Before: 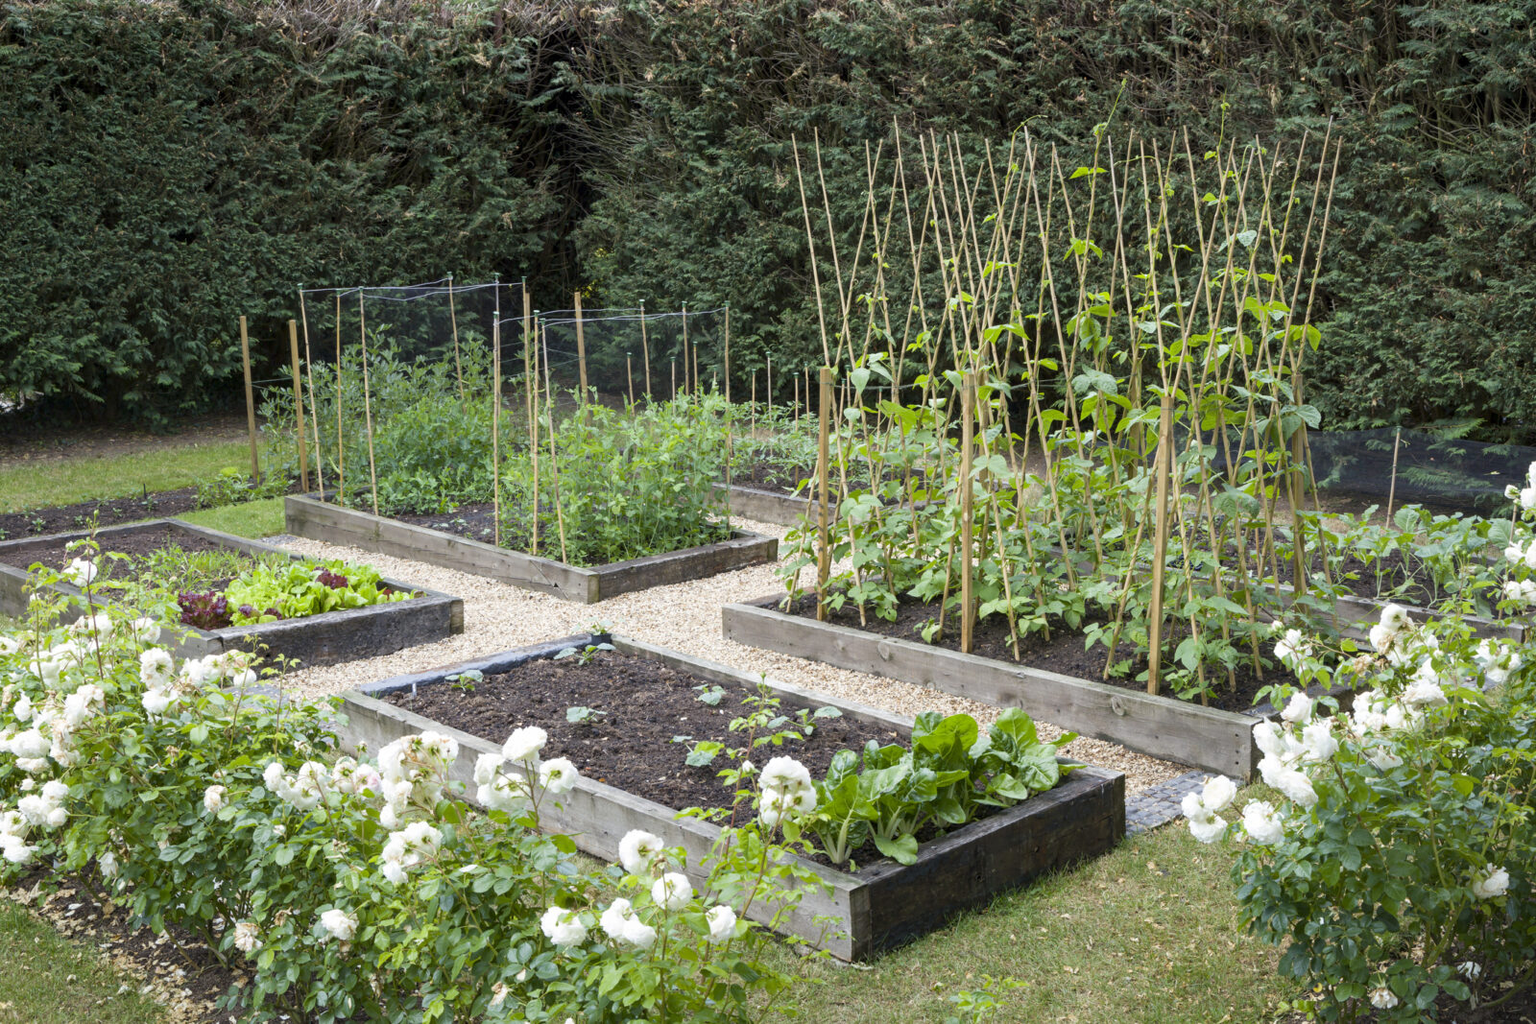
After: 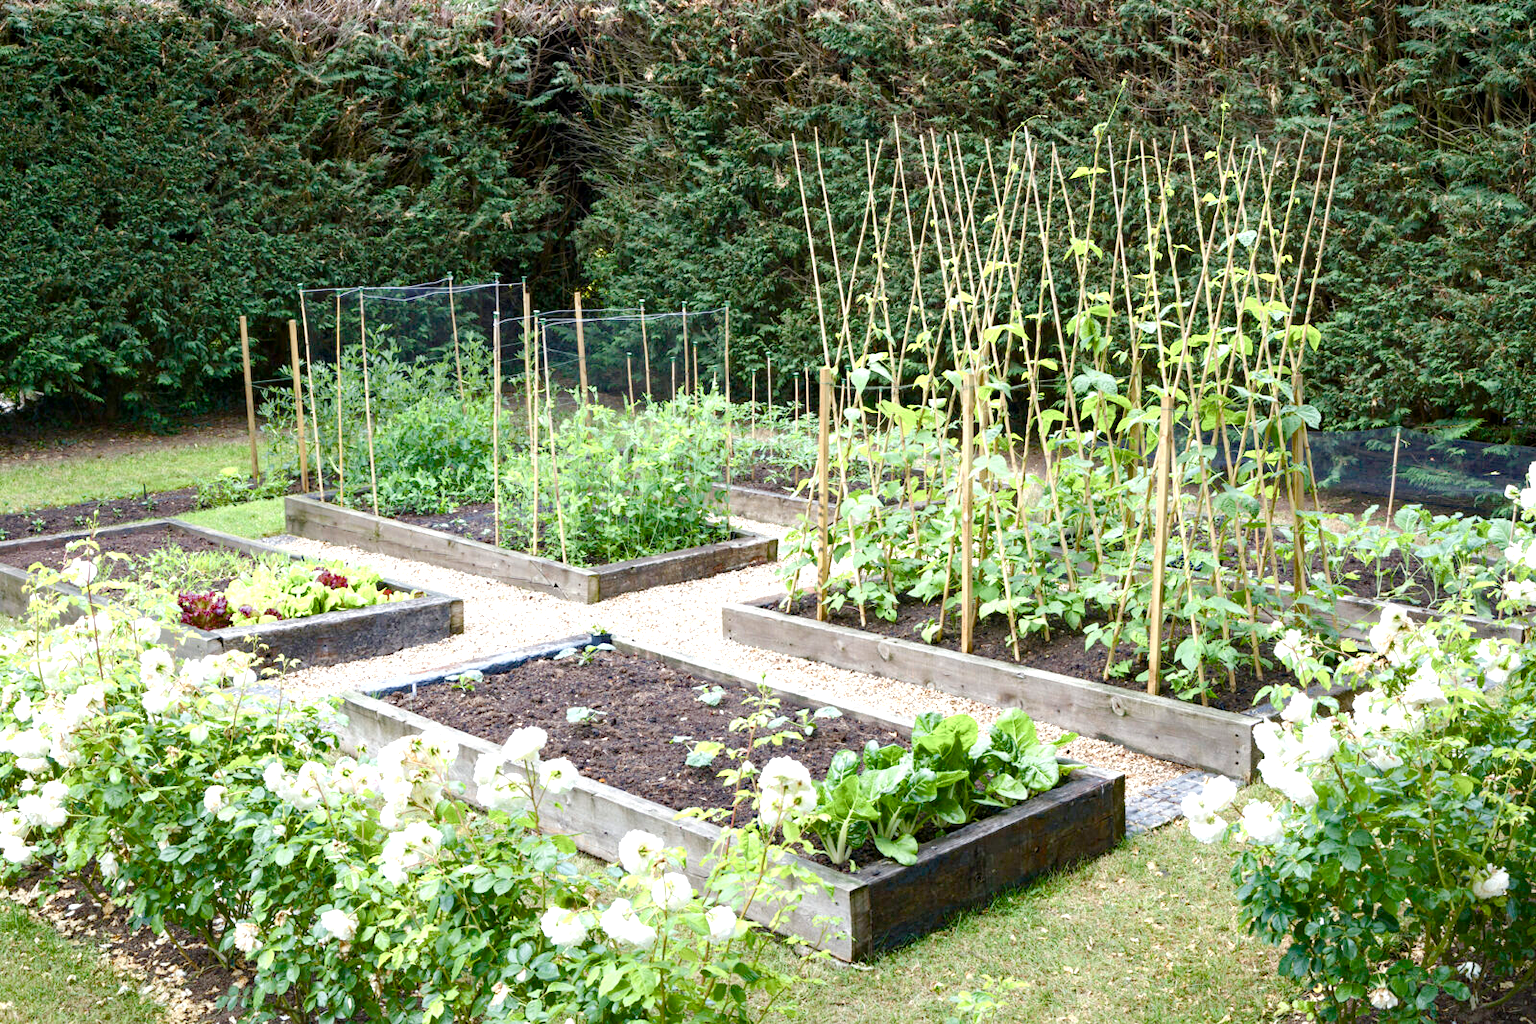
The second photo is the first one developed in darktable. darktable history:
color balance rgb: perceptual saturation grading › global saturation 20%, perceptual saturation grading › highlights -49.688%, perceptual saturation grading › shadows 24.129%, perceptual brilliance grading › mid-tones 10.636%, perceptual brilliance grading › shadows 14.377%, saturation formula JzAzBz (2021)
haze removal: compatibility mode true, adaptive false
exposure: black level correction 0, exposure 0.7 EV, compensate highlight preservation false
